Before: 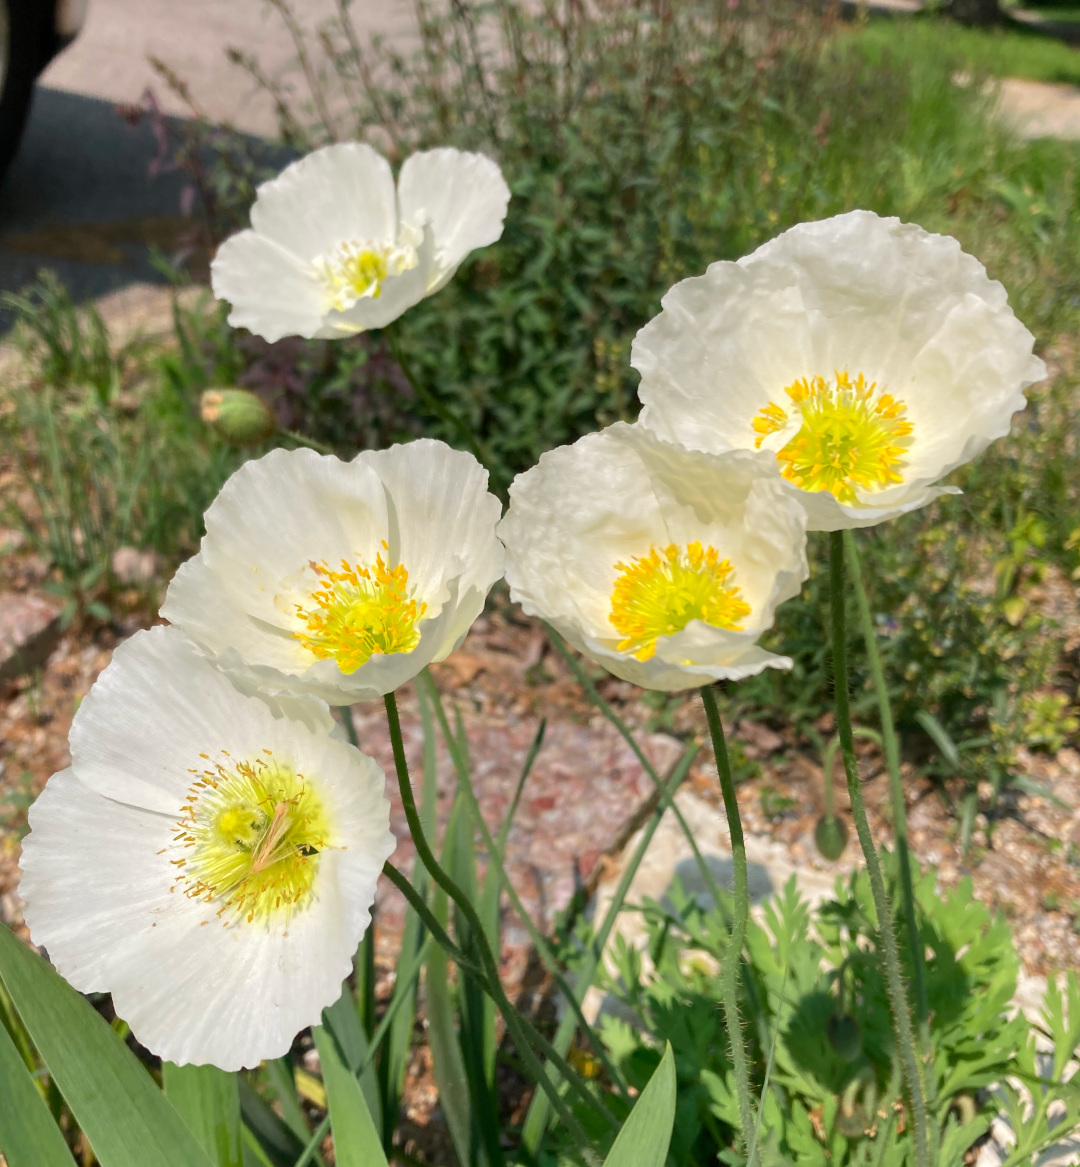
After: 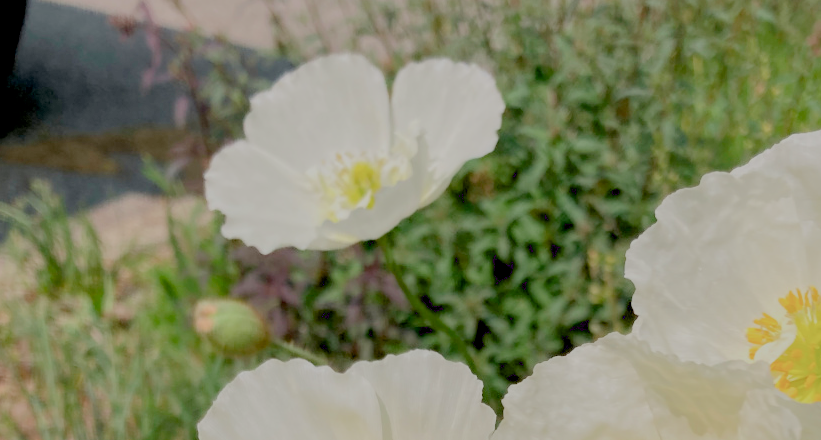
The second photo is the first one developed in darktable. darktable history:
exposure: black level correction 0.008, exposure 0.973 EV, compensate exposure bias true, compensate highlight preservation false
filmic rgb: black relative exposure -8.03 EV, white relative exposure 8.03 EV, target black luminance 0%, hardness 2.43, latitude 75.77%, contrast 0.564, shadows ↔ highlights balance 0.001%
local contrast: mode bilateral grid, contrast 20, coarseness 51, detail 120%, midtone range 0.2
crop: left 0.582%, top 7.649%, right 23.383%, bottom 54.568%
tone equalizer: on, module defaults
